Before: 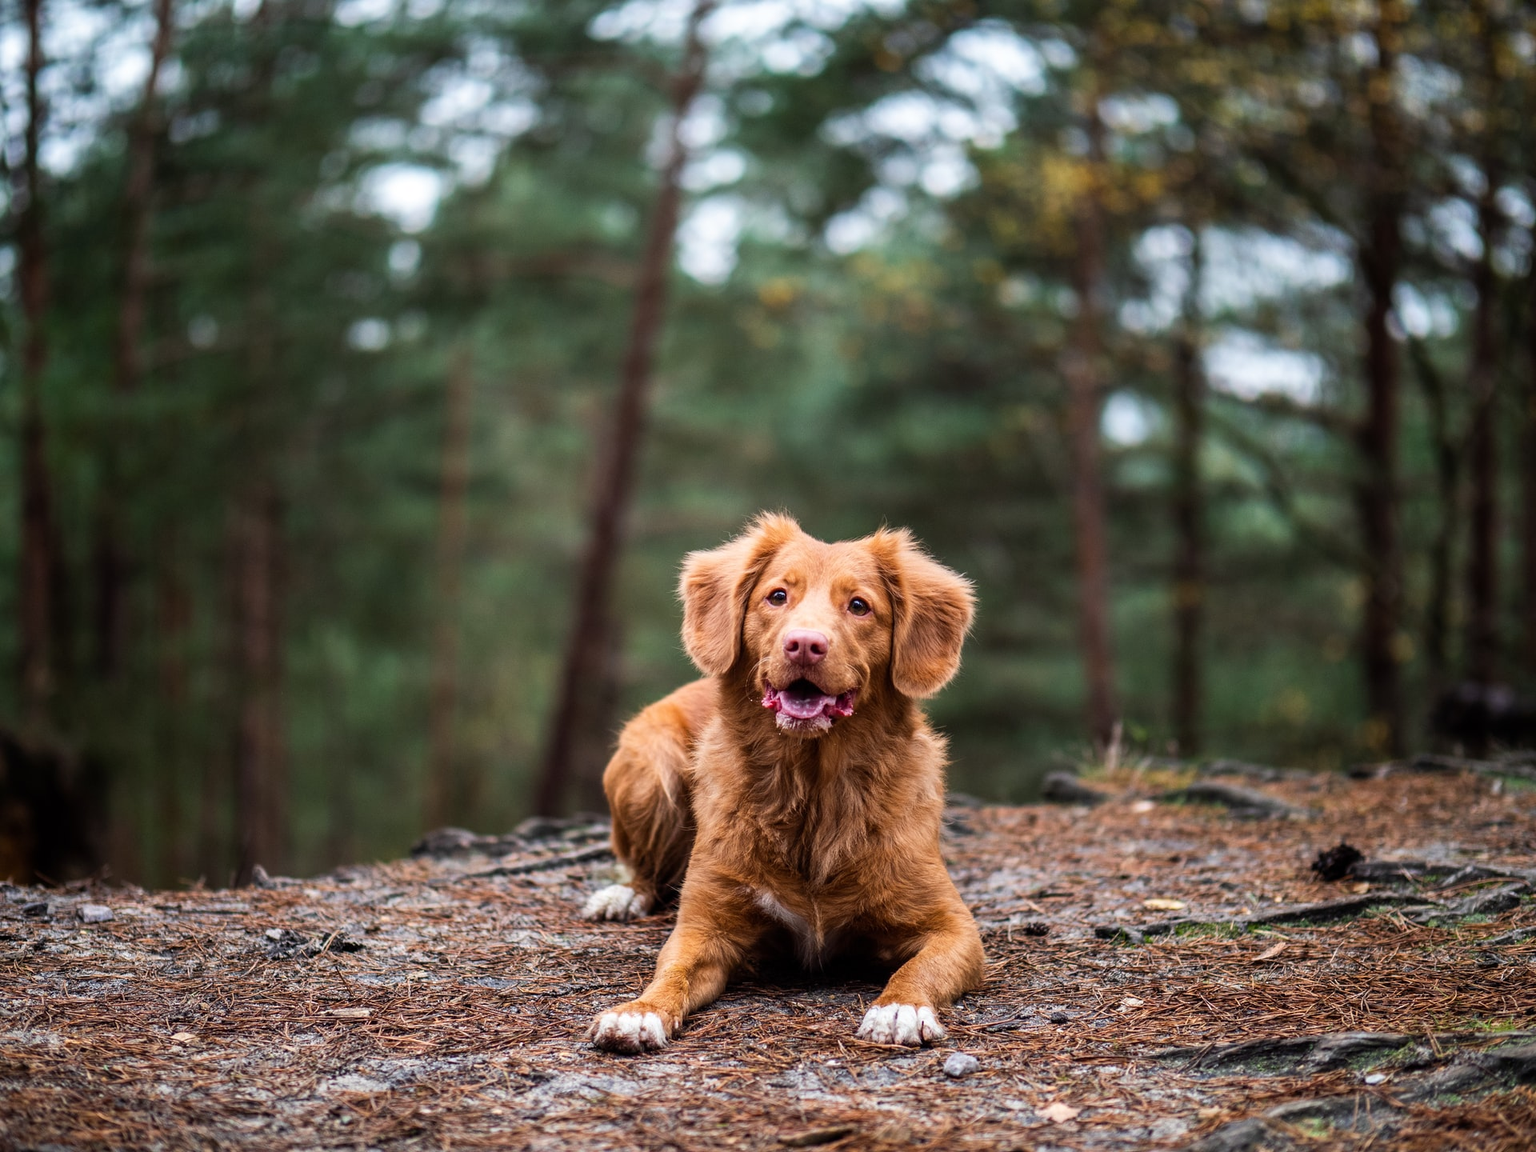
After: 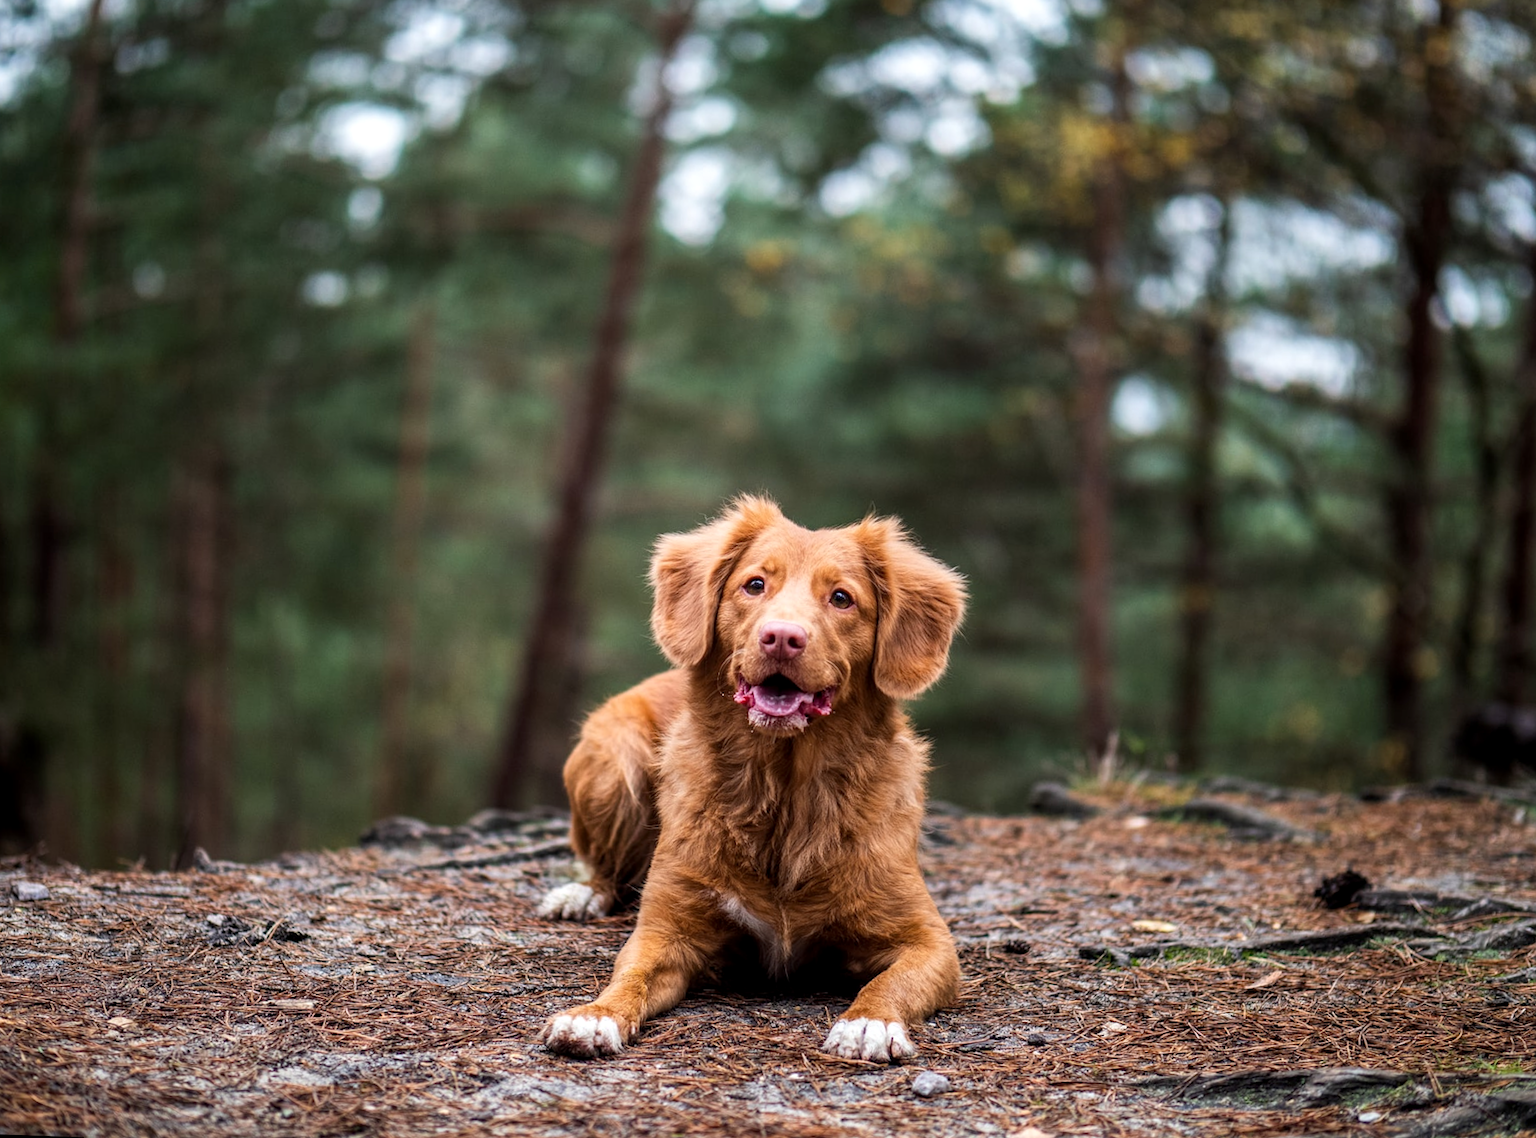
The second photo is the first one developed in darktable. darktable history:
crop and rotate: angle -1.96°, left 3.097%, top 4.154%, right 1.586%, bottom 0.529%
local contrast: highlights 100%, shadows 100%, detail 120%, midtone range 0.2
rotate and perspective: lens shift (vertical) 0.048, lens shift (horizontal) -0.024, automatic cropping off
